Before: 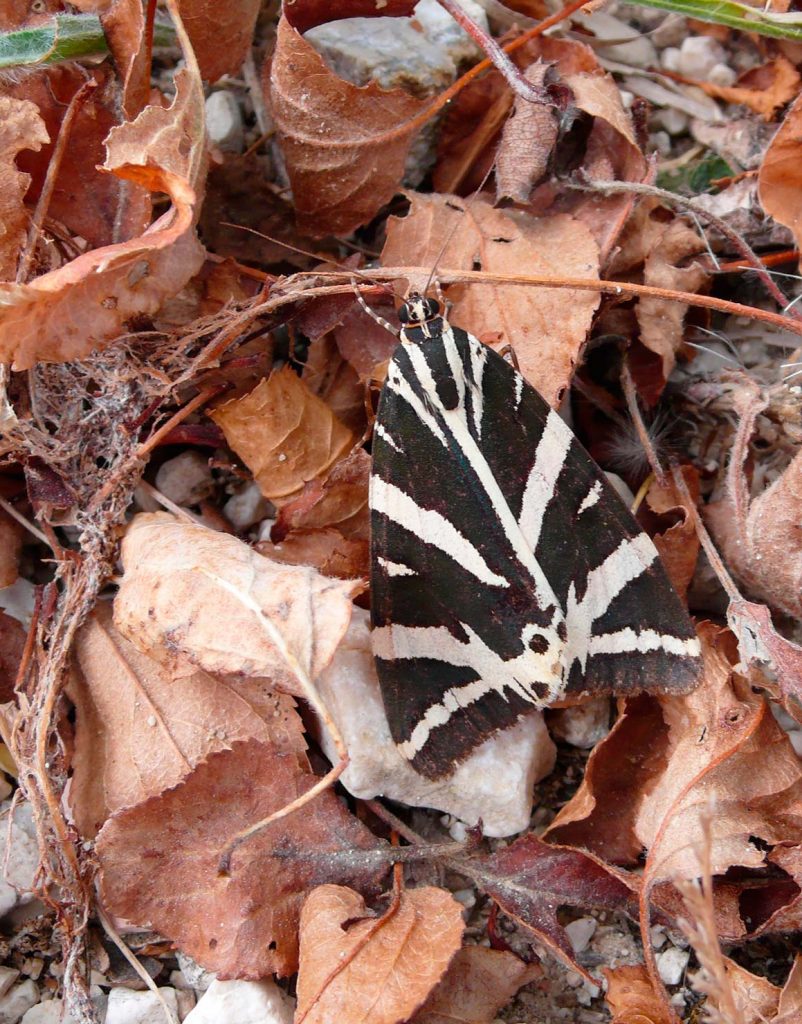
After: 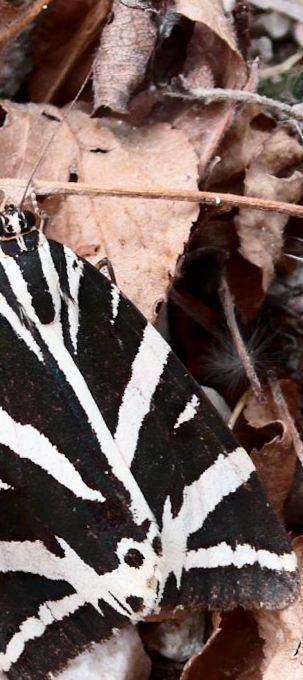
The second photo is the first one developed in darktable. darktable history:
rotate and perspective: lens shift (vertical) 0.048, lens shift (horizontal) -0.024, automatic cropping off
crop and rotate: left 49.936%, top 10.094%, right 13.136%, bottom 24.256%
contrast brightness saturation: contrast 0.25, saturation -0.31
white balance: red 0.98, blue 1.034
